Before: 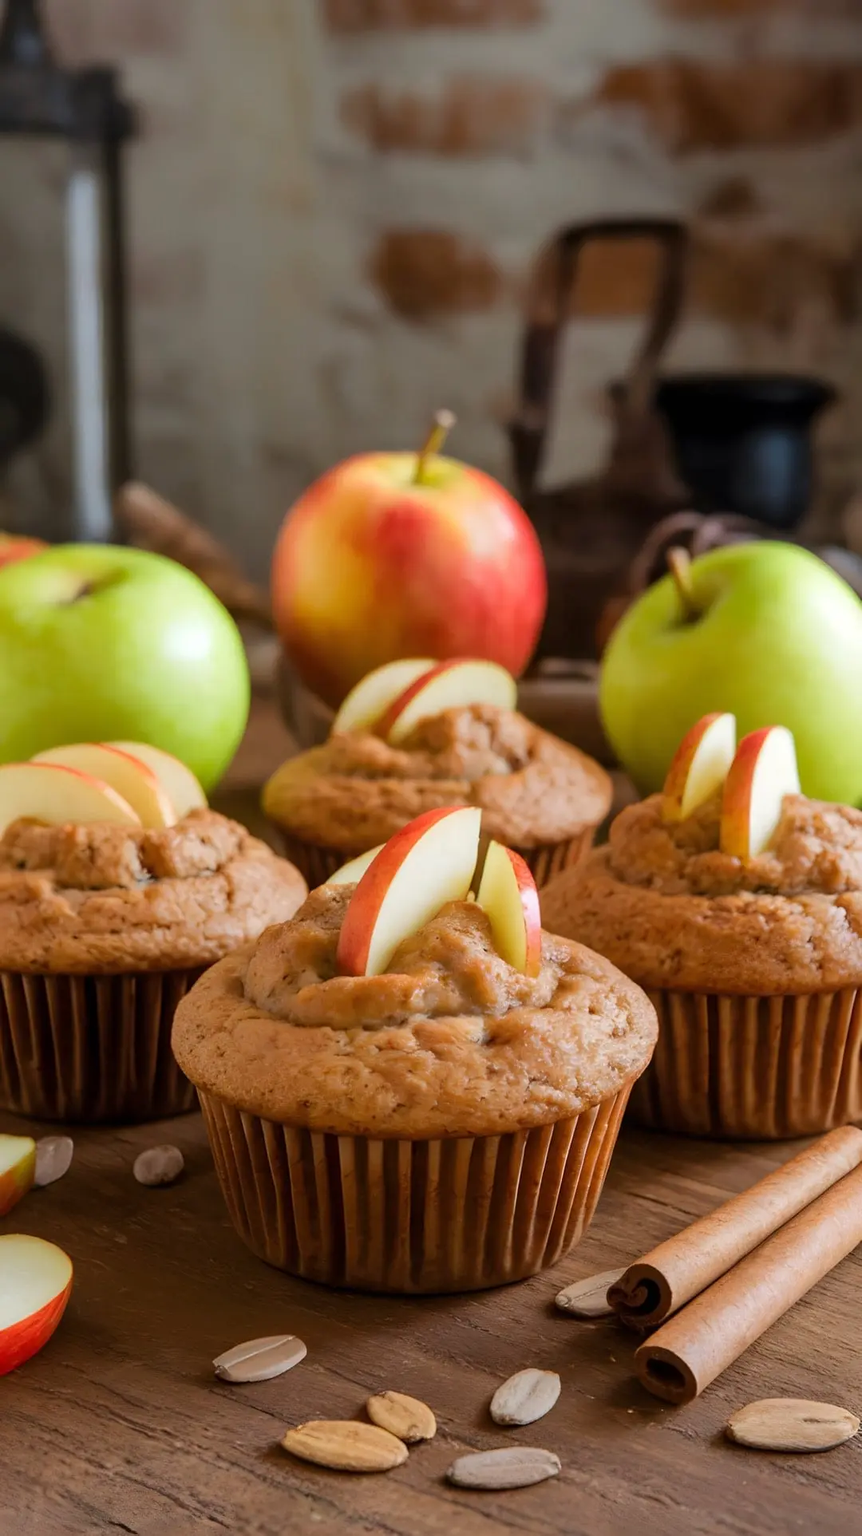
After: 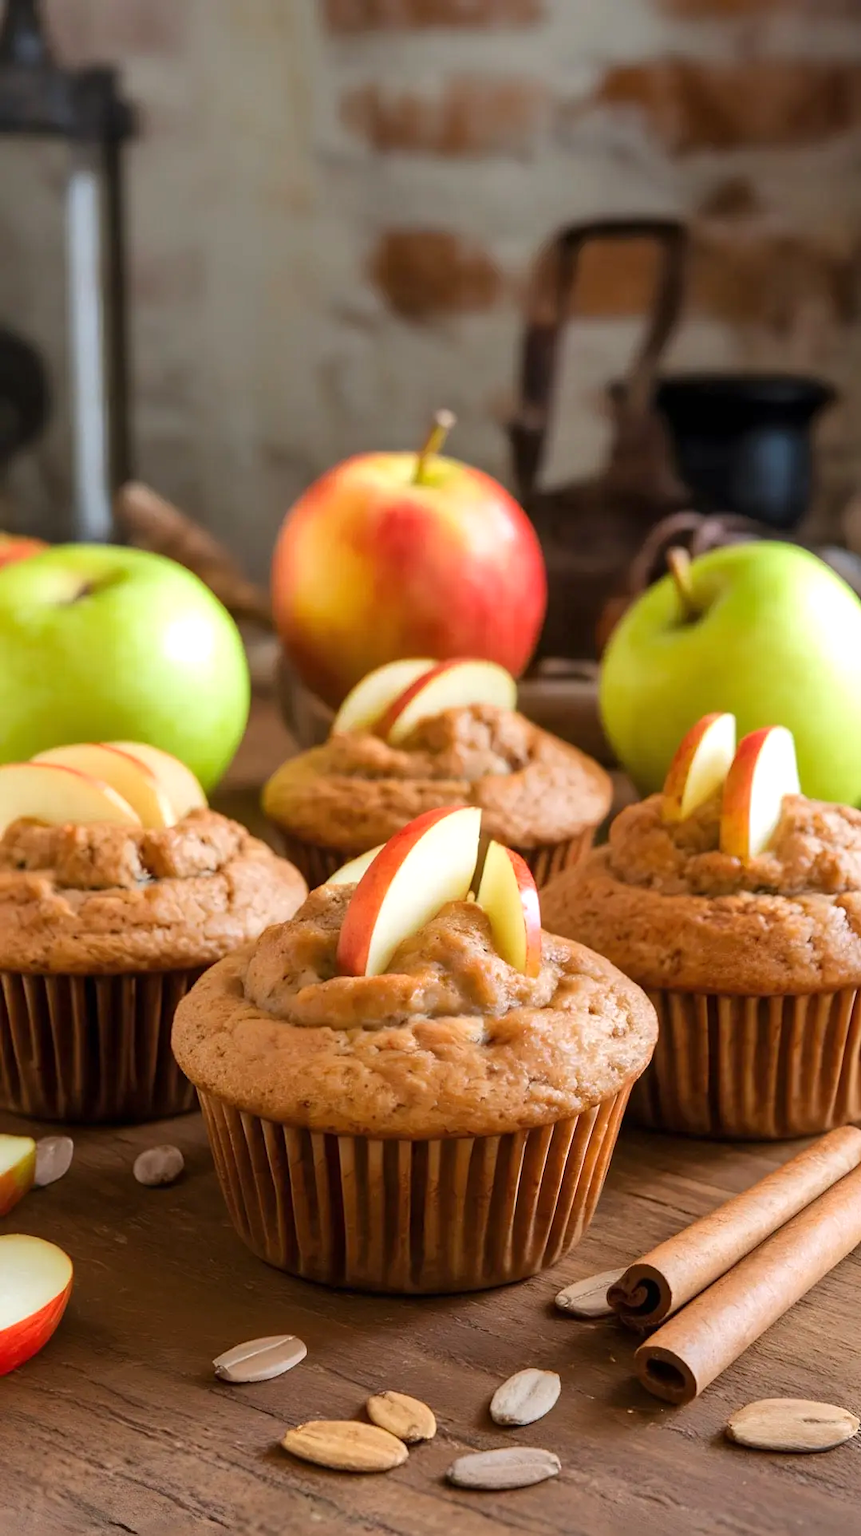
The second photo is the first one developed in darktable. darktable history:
exposure: exposure 0.376 EV, compensate highlight preservation false
